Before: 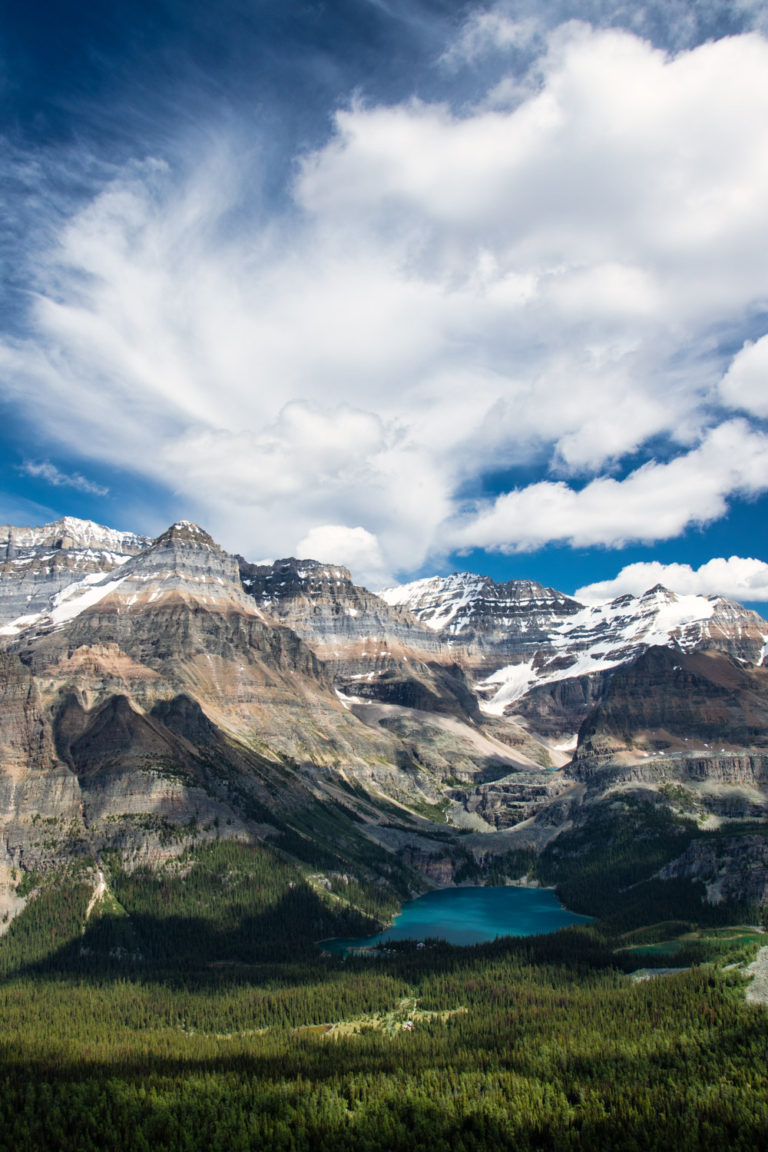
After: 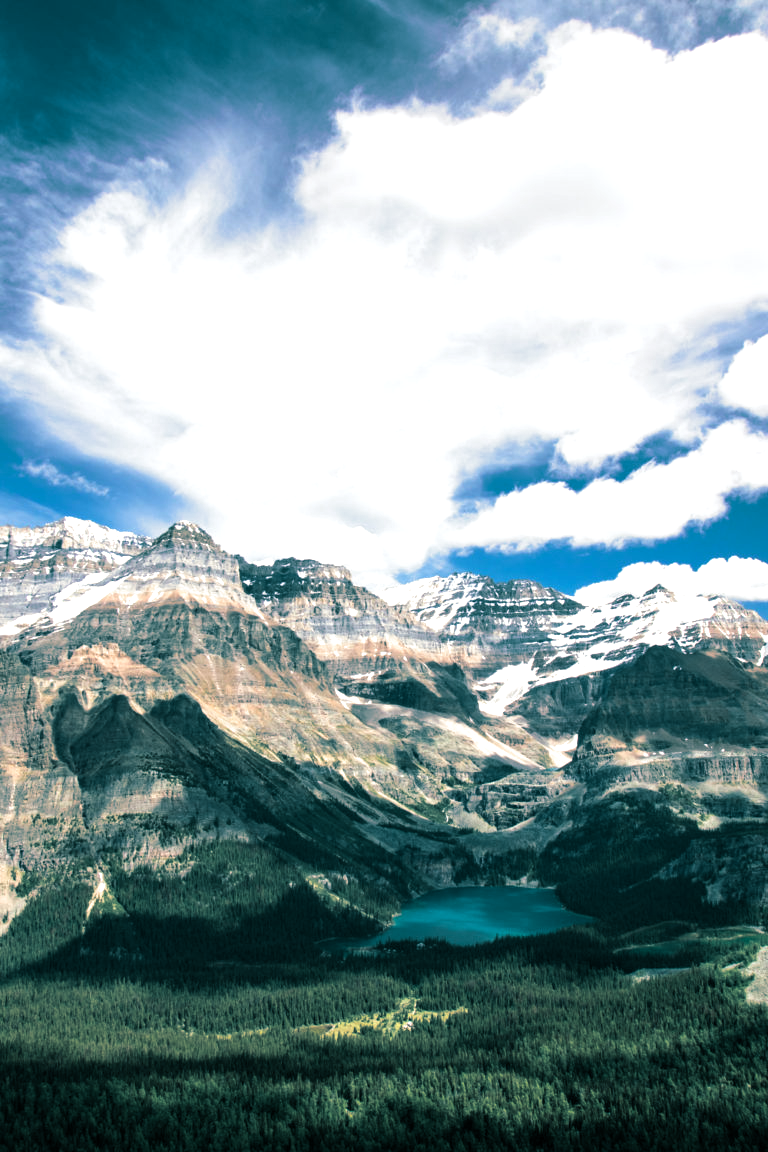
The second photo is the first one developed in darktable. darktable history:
exposure: exposure 0.258 EV, compensate highlight preservation false
tone equalizer: -8 EV -0.417 EV, -7 EV -0.389 EV, -6 EV -0.333 EV, -5 EV -0.222 EV, -3 EV 0.222 EV, -2 EV 0.333 EV, -1 EV 0.389 EV, +0 EV 0.417 EV, edges refinement/feathering 500, mask exposure compensation -1.57 EV, preserve details no
split-toning: shadows › hue 186.43°, highlights › hue 49.29°, compress 30.29%
